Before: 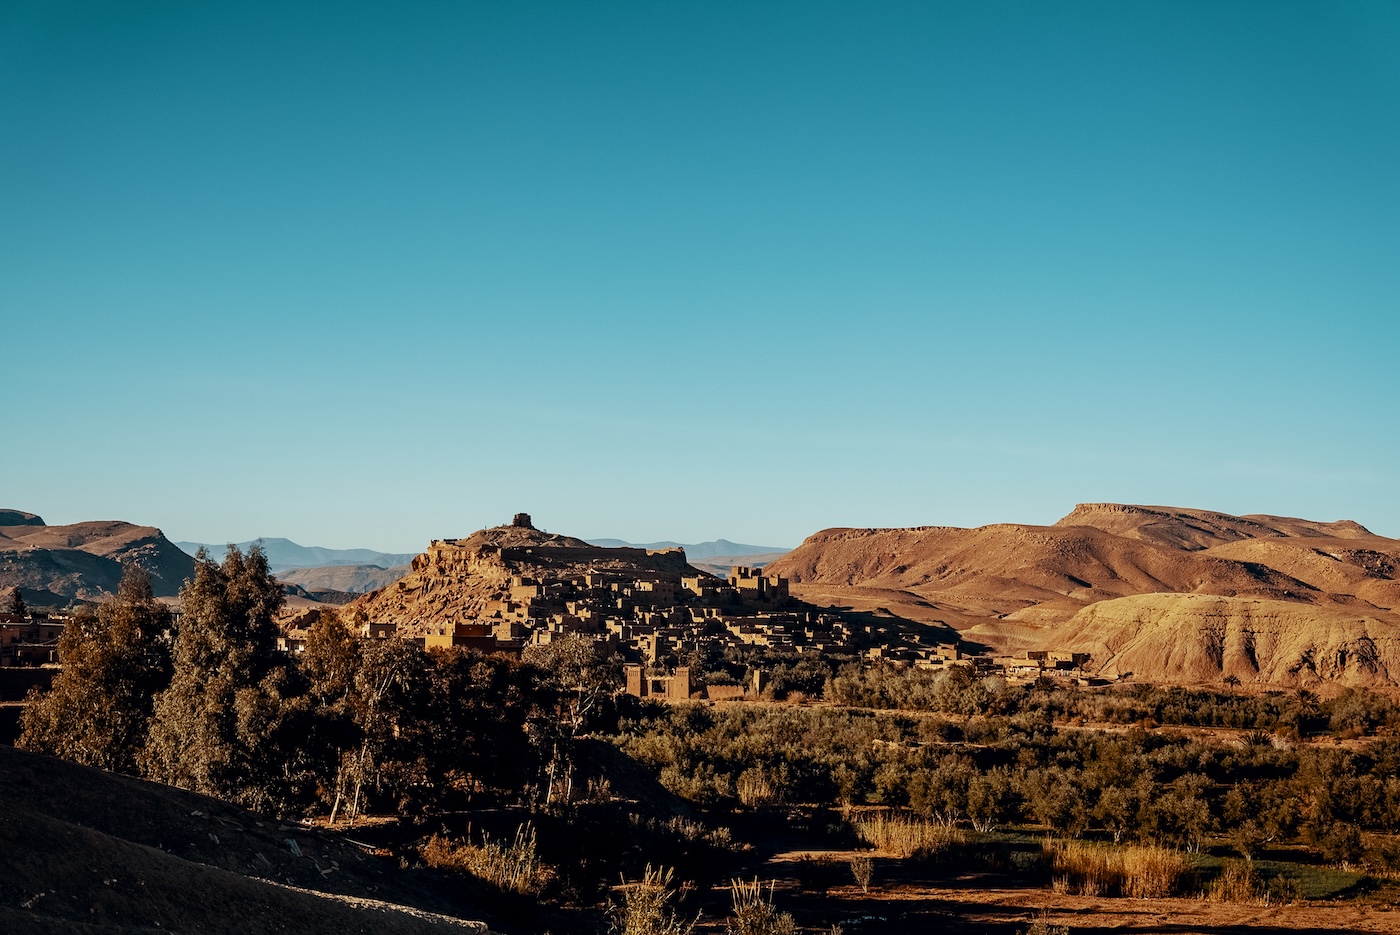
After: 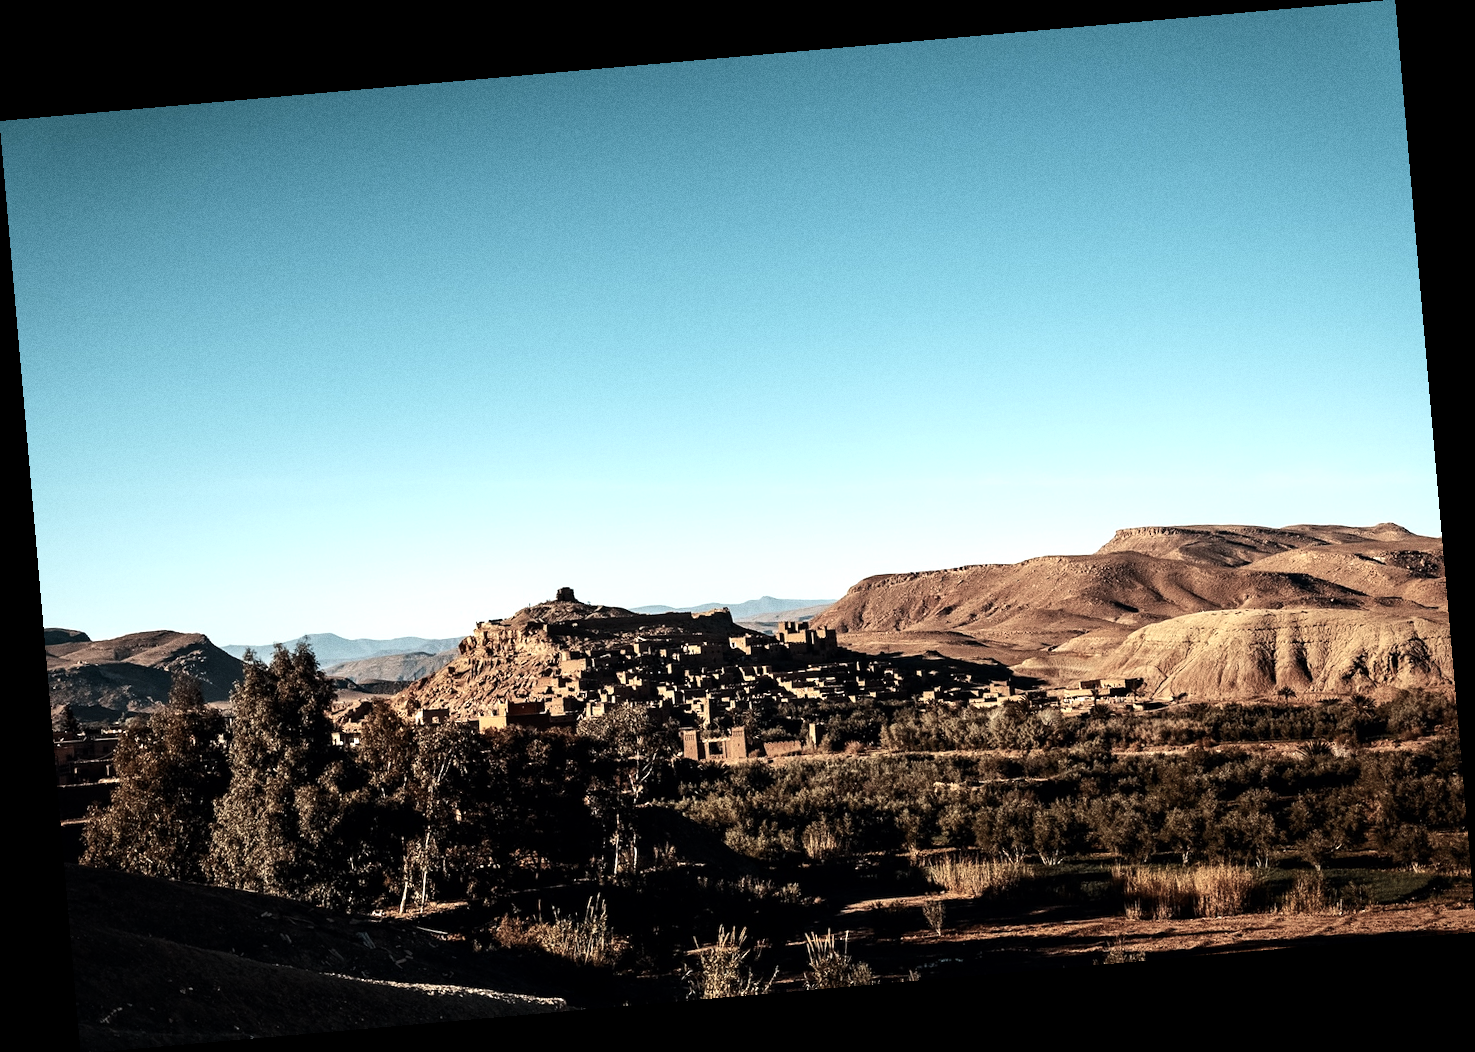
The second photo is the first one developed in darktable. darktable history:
rotate and perspective: rotation -4.98°, automatic cropping off
color balance: input saturation 100.43%, contrast fulcrum 14.22%, output saturation 70.41%
tone equalizer: -8 EV -1.08 EV, -7 EV -1.01 EV, -6 EV -0.867 EV, -5 EV -0.578 EV, -3 EV 0.578 EV, -2 EV 0.867 EV, -1 EV 1.01 EV, +0 EV 1.08 EV, edges refinement/feathering 500, mask exposure compensation -1.57 EV, preserve details no
grain: coarseness 0.09 ISO
